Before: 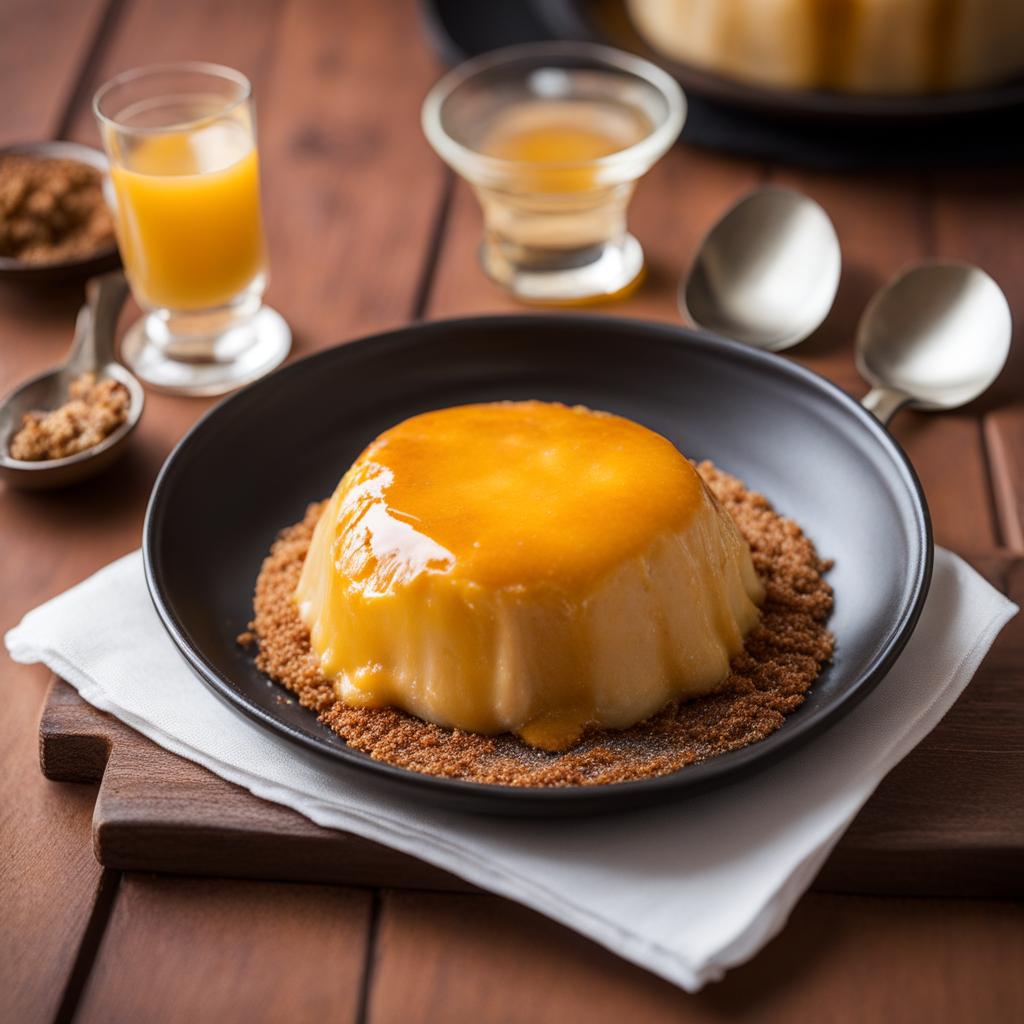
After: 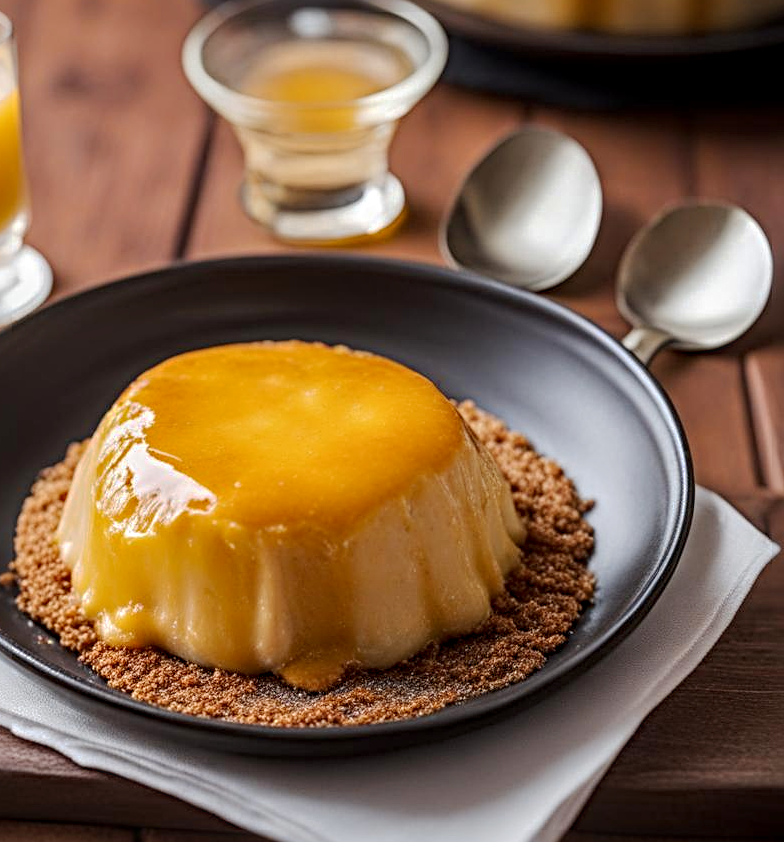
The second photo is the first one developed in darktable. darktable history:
sharpen: radius 4.876
crop: left 23.394%, top 5.916%, bottom 11.842%
local contrast: on, module defaults
contrast brightness saturation: contrast -0.018, brightness -0.006, saturation 0.035
shadows and highlights: shadows 25.17, highlights -48.22, soften with gaussian
base curve: curves: ch0 [(0, 0) (0.235, 0.266) (0.503, 0.496) (0.786, 0.72) (1, 1)], preserve colors none
